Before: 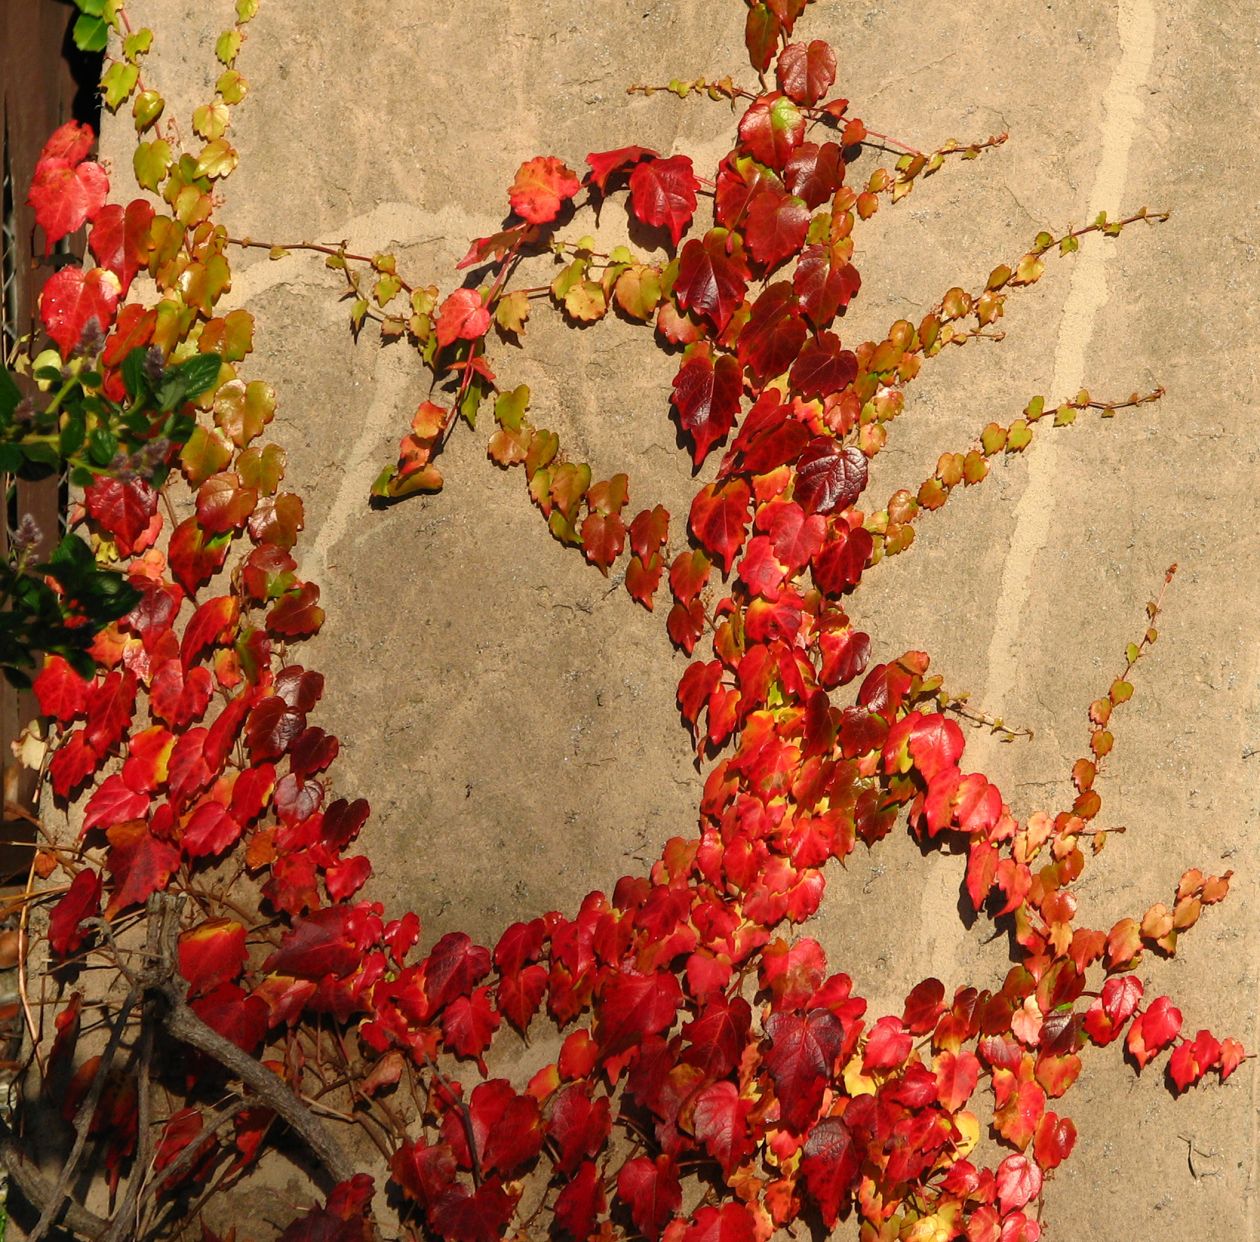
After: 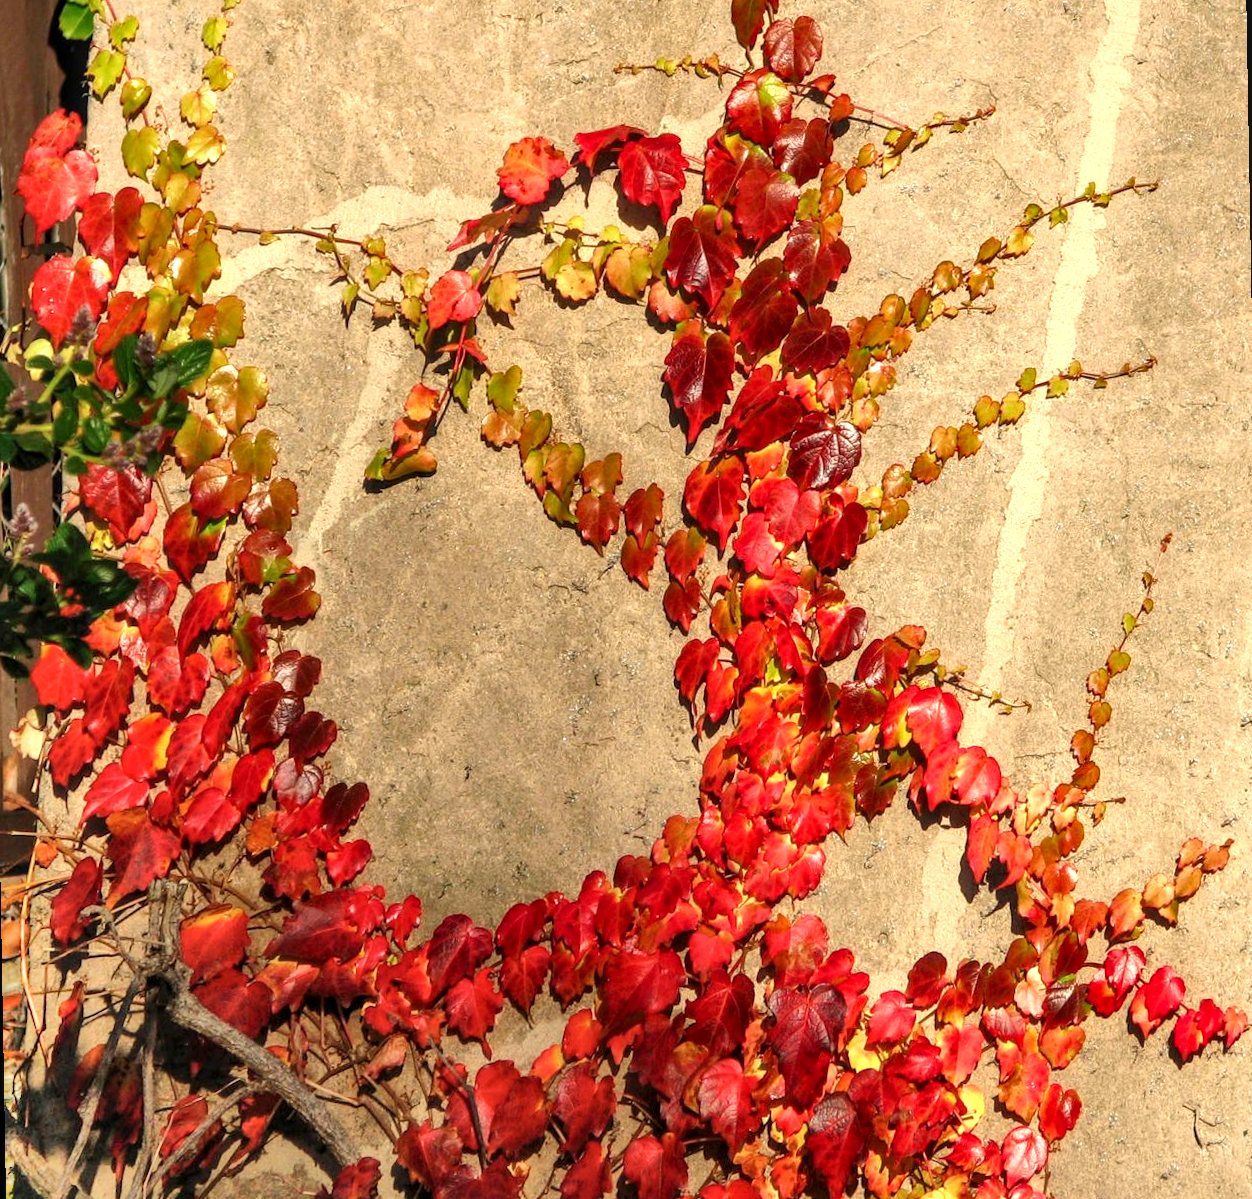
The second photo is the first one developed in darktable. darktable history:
exposure: black level correction 0, exposure 0.6 EV, compensate highlight preservation false
local contrast: detail 130%
rotate and perspective: rotation -1°, crop left 0.011, crop right 0.989, crop top 0.025, crop bottom 0.975
shadows and highlights: shadows 75, highlights -25, soften with gaussian
